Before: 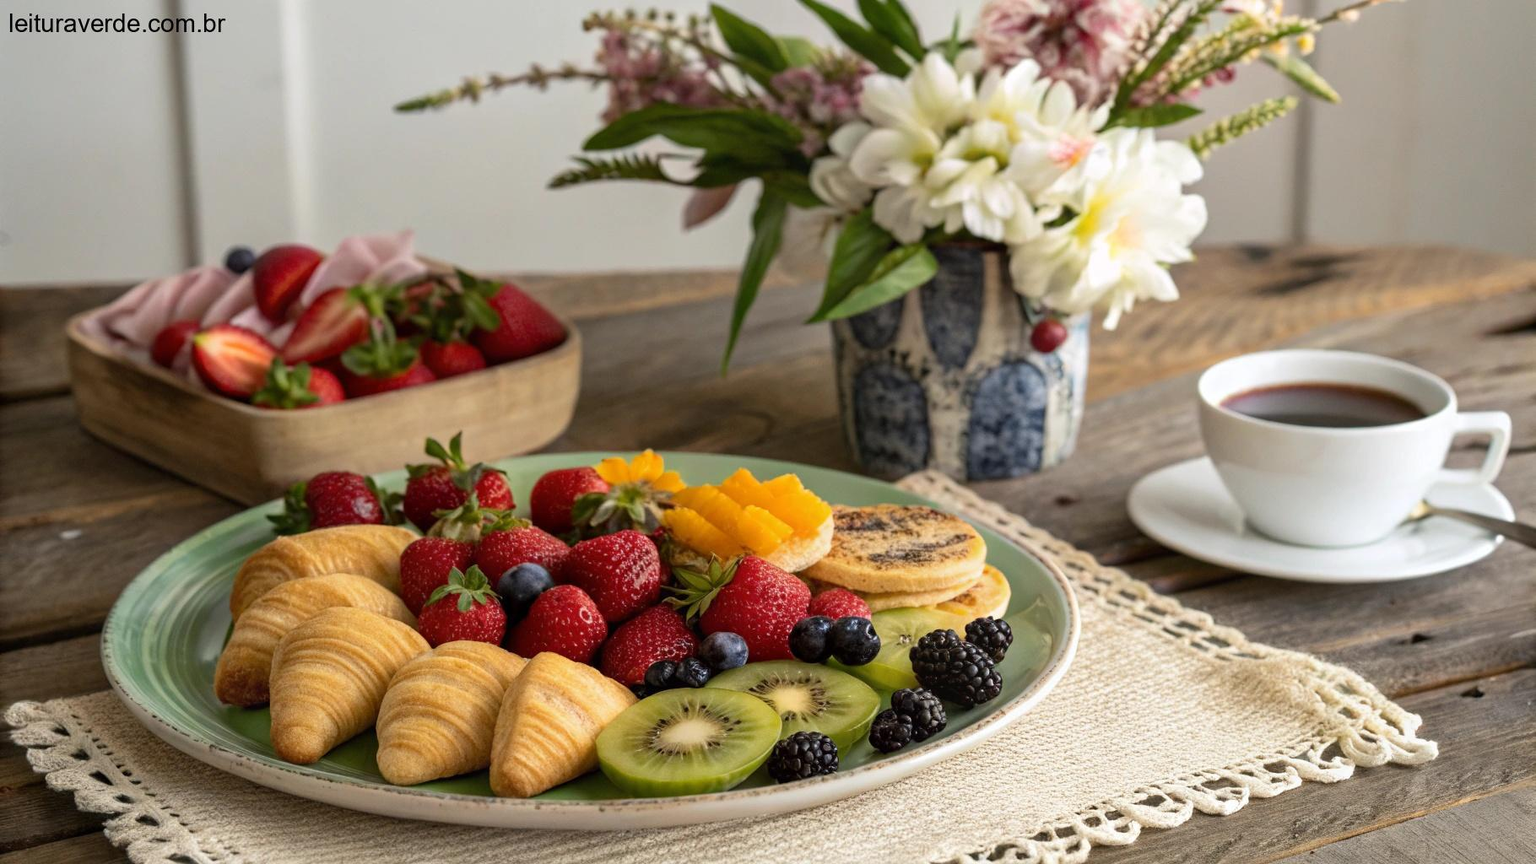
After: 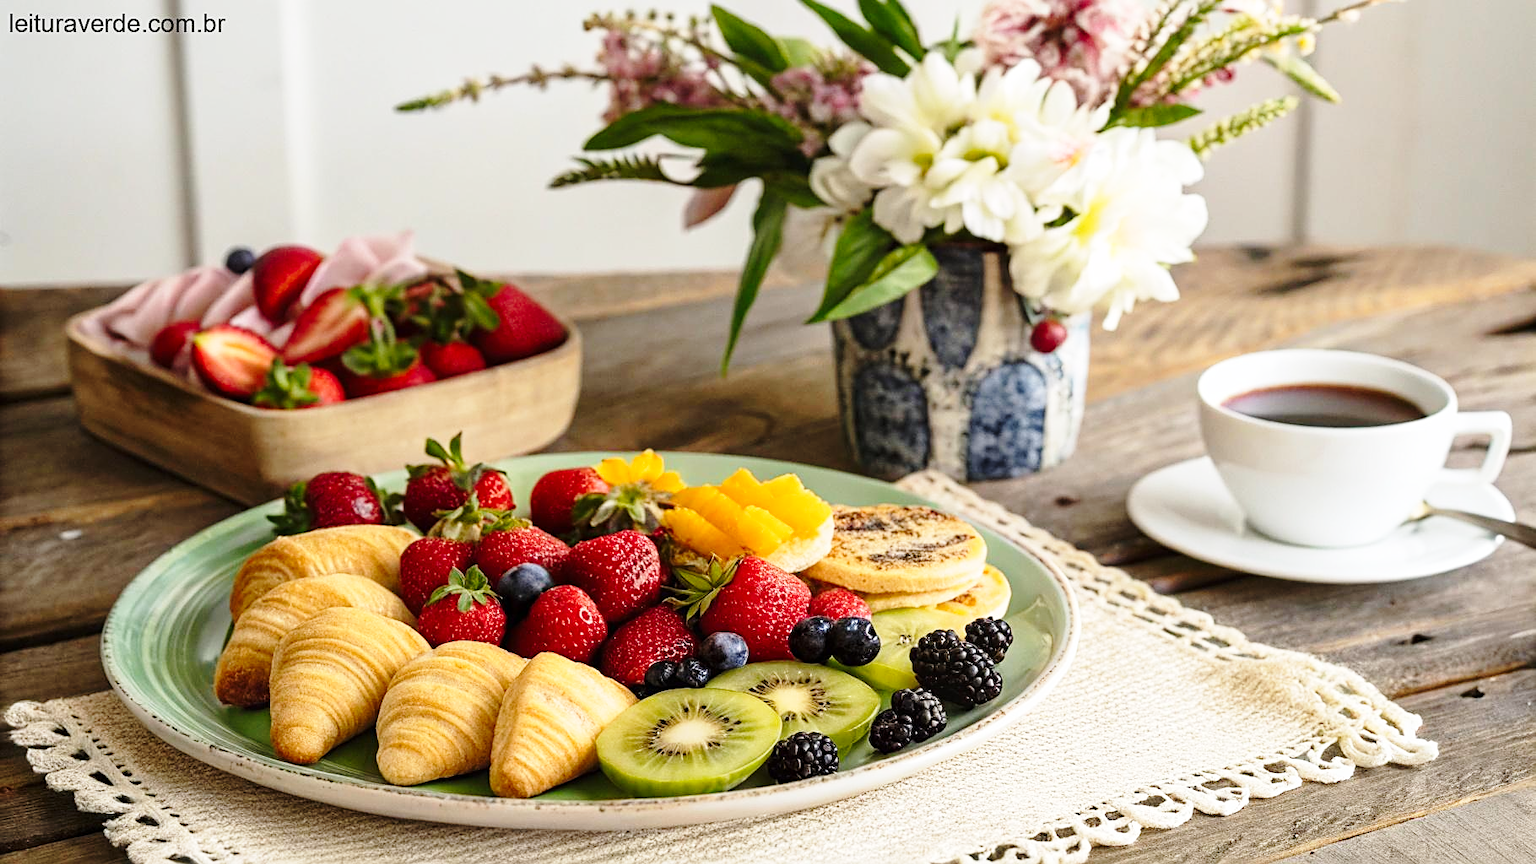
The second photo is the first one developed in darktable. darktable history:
sharpen: amount 0.479
base curve: curves: ch0 [(0, 0) (0.028, 0.03) (0.121, 0.232) (0.46, 0.748) (0.859, 0.968) (1, 1)], preserve colors none
